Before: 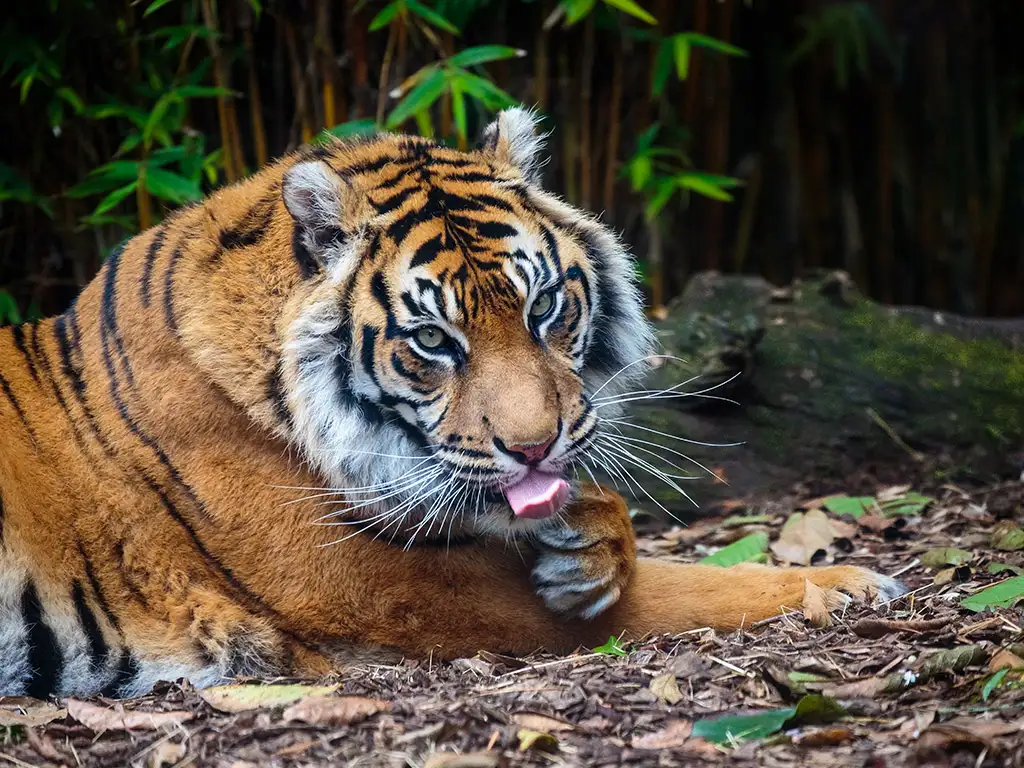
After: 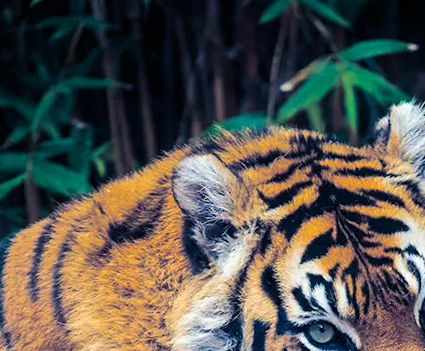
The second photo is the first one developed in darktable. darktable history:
rotate and perspective: rotation 0.174°, lens shift (vertical) 0.013, lens shift (horizontal) 0.019, shear 0.001, automatic cropping original format, crop left 0.007, crop right 0.991, crop top 0.016, crop bottom 0.997
crop and rotate: left 10.817%, top 0.062%, right 47.194%, bottom 53.626%
color balance rgb: perceptual saturation grading › global saturation 25%, perceptual brilliance grading › mid-tones 10%, perceptual brilliance grading › shadows 15%, global vibrance 20%
split-toning: shadows › hue 226.8°, shadows › saturation 0.84
